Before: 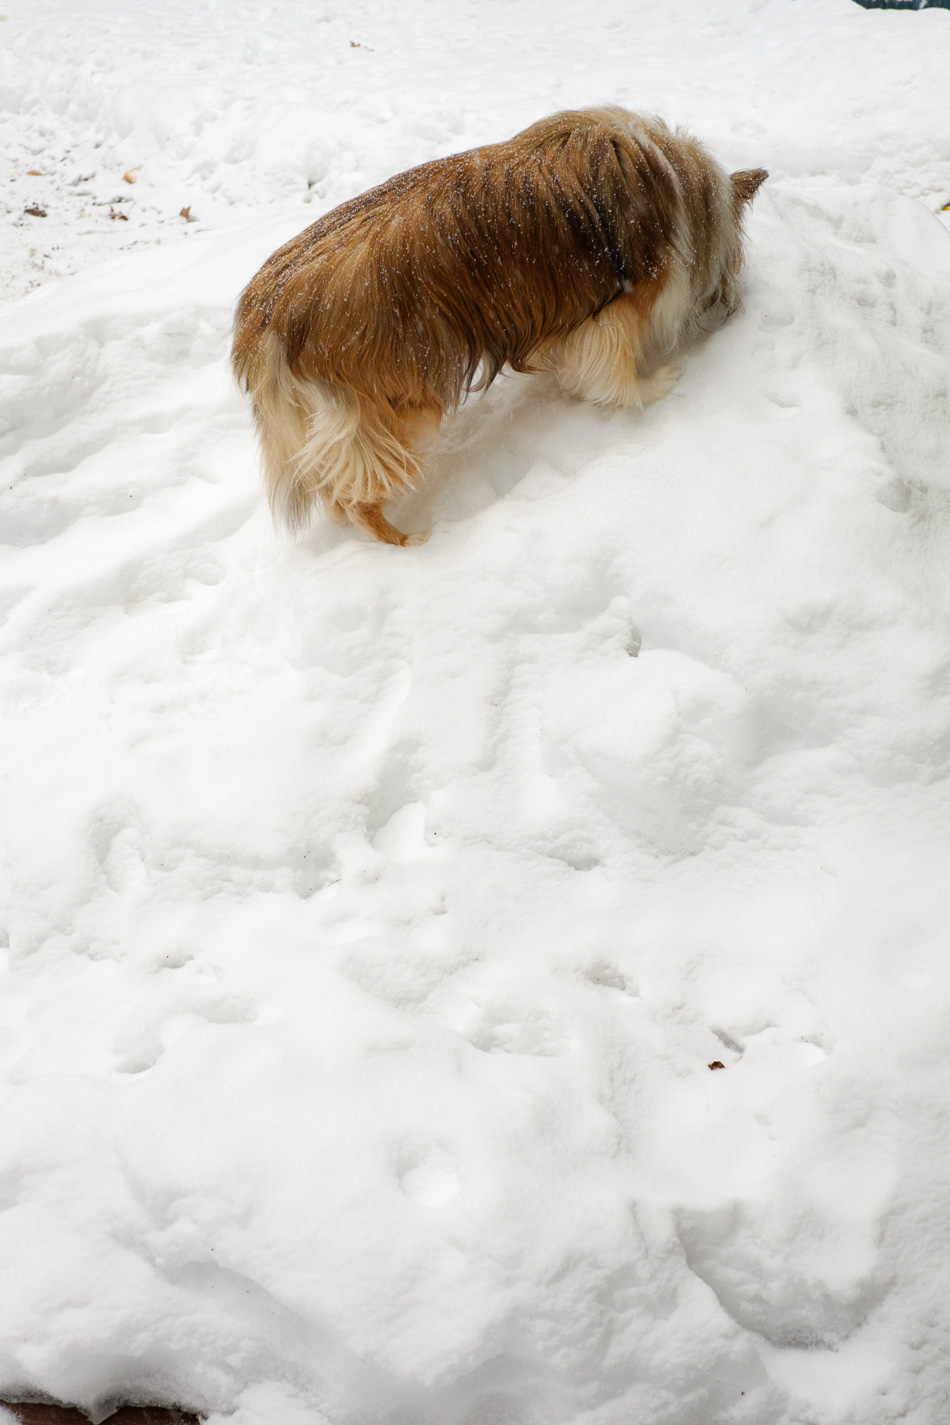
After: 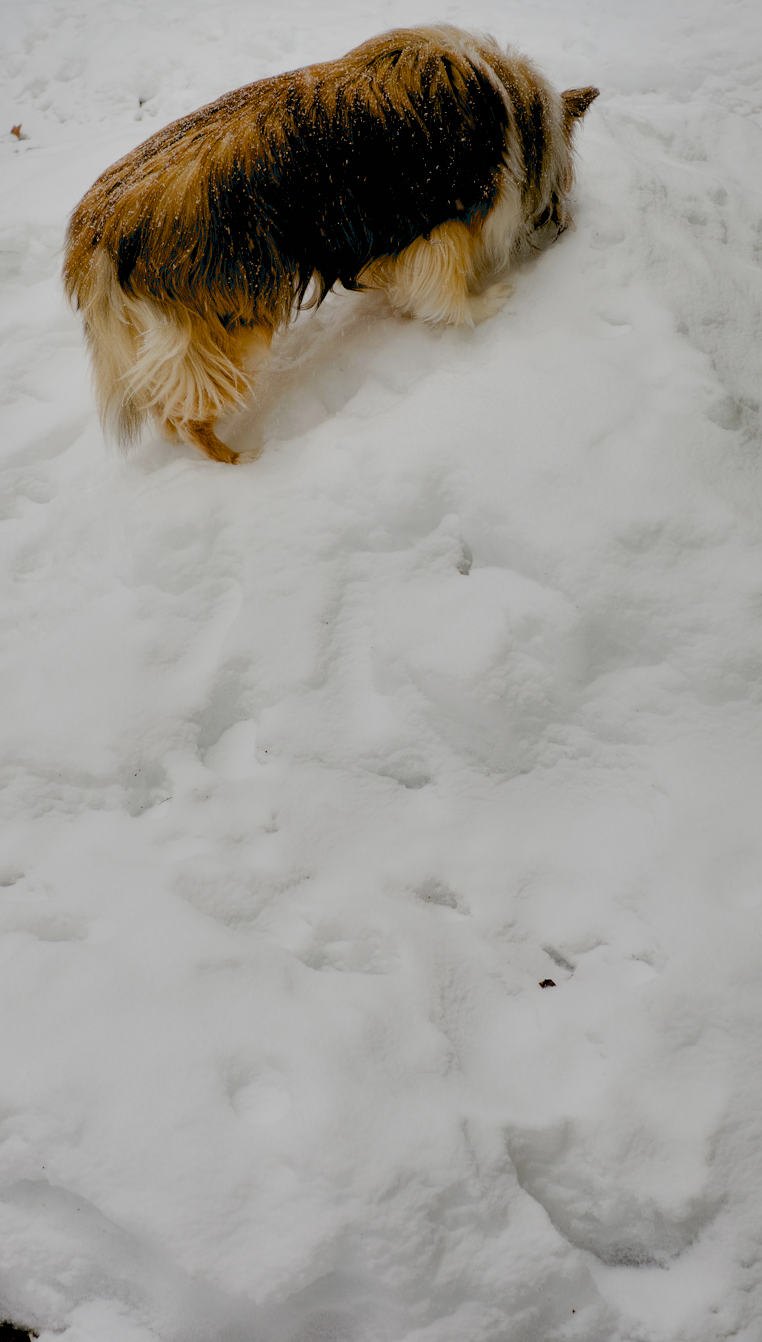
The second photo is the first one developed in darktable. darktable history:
filmic rgb: black relative exposure -7.65 EV, white relative exposure 4.56 EV, hardness 3.61
exposure: black level correction 0.046, exposure -0.228 EV, compensate highlight preservation false
crop and rotate: left 17.959%, top 5.771%, right 1.742%
shadows and highlights: shadows 32.83, highlights -47.7, soften with gaussian
